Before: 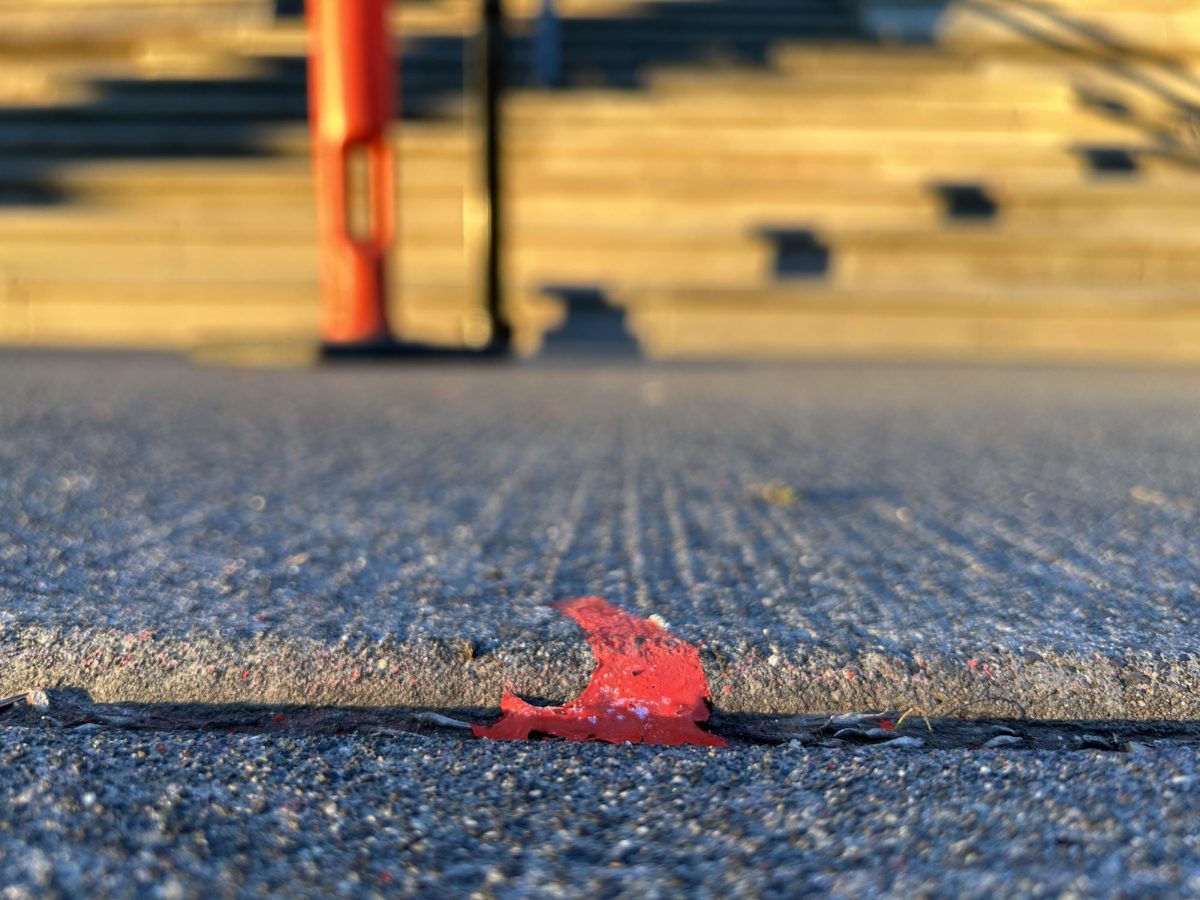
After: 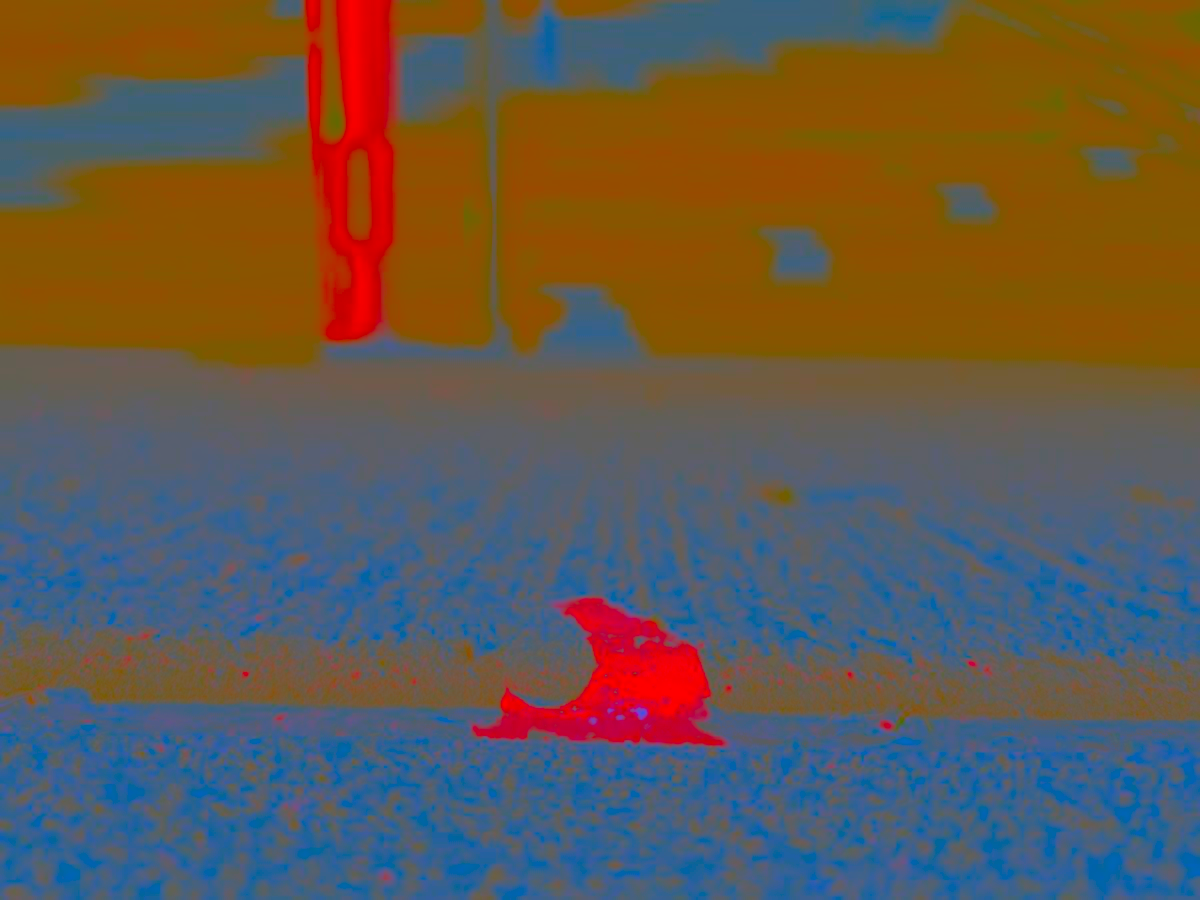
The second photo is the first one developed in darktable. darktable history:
sharpen: amount 0.539
contrast brightness saturation: contrast -0.977, brightness -0.158, saturation 0.758
exposure: exposure 0.172 EV, compensate highlight preservation false
